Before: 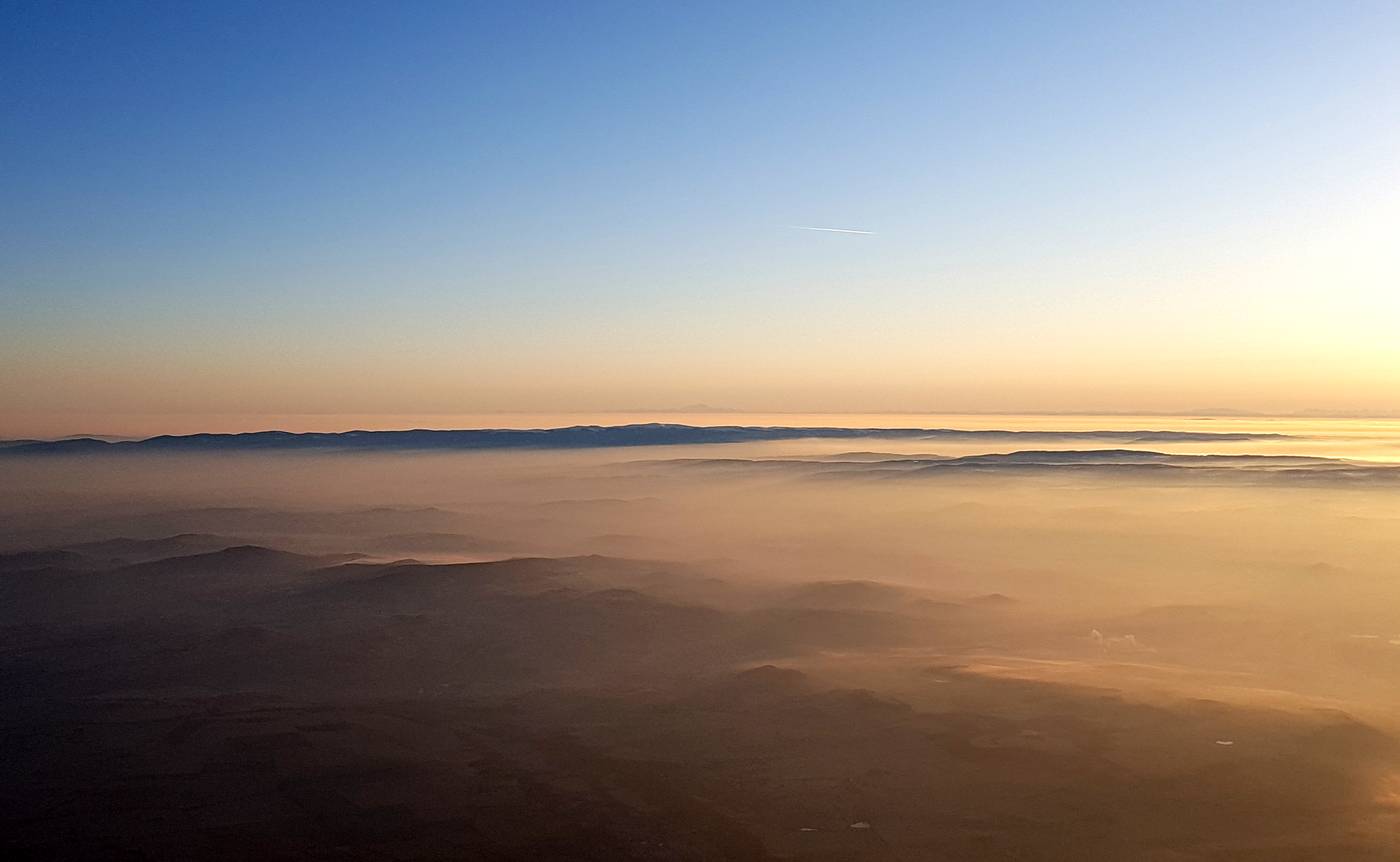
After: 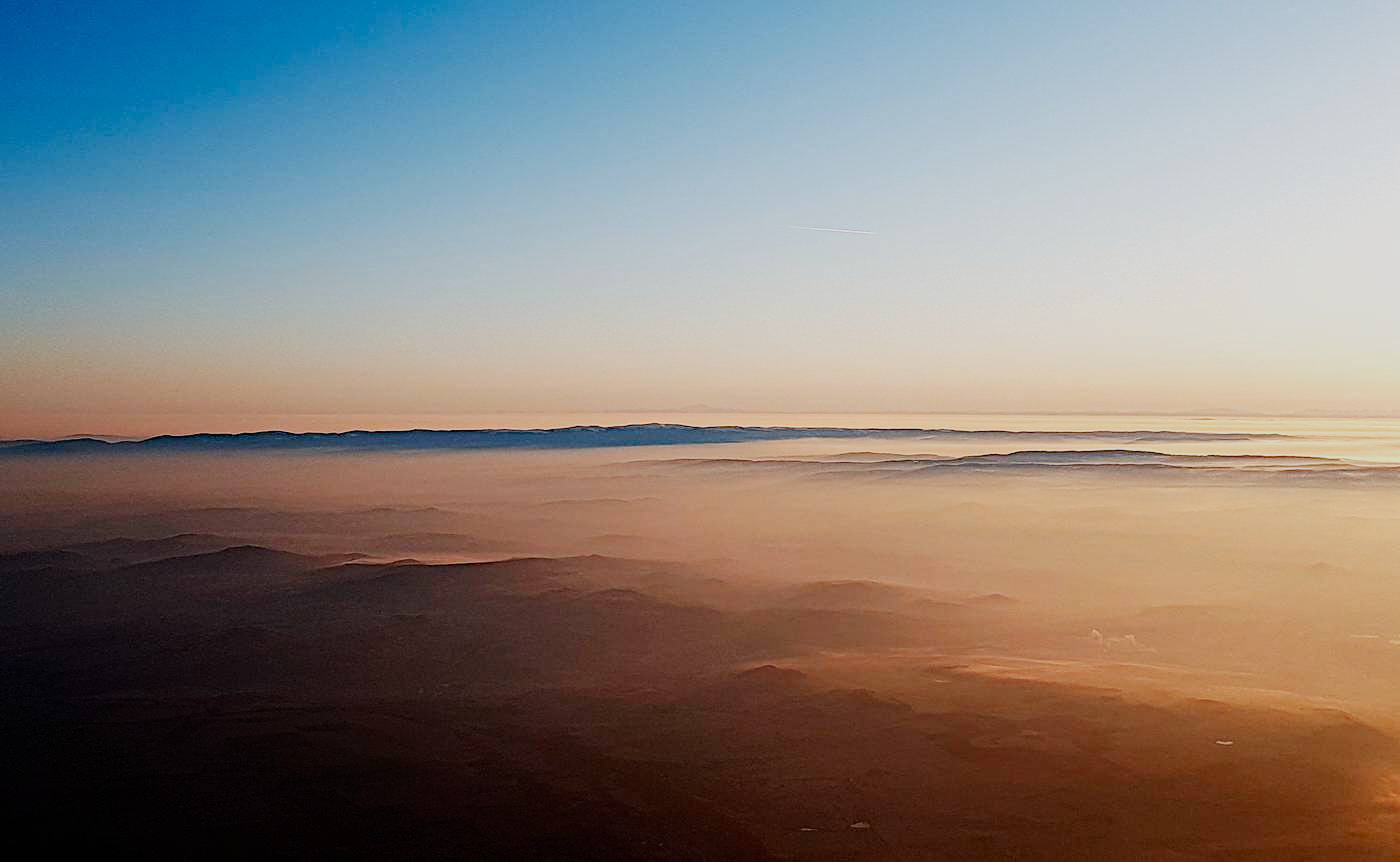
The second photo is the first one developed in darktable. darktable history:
sigmoid "smooth": skew -0.2, preserve hue 0%, red attenuation 0.1, red rotation 0.035, green attenuation 0.1, green rotation -0.017, blue attenuation 0.15, blue rotation -0.052, base primaries Rec2020
contrast equalizer "soft": y [[0.439, 0.44, 0.442, 0.457, 0.493, 0.498], [0.5 ×6], [0.5 ×6], [0 ×6], [0 ×6]]
color balance rgb "basic colorfulness: standard": perceptual saturation grading › global saturation 20%, perceptual saturation grading › highlights -25%, perceptual saturation grading › shadows 25%
color balance rgb "medium contrast": perceptual brilliance grading › highlights 20%, perceptual brilliance grading › mid-tones 10%, perceptual brilliance grading › shadows -20%
diffuse or sharpen "sharpen demosaicing: AA filter": edge sensitivity 1, 1st order anisotropy 100%, 2nd order anisotropy 100%, 3rd order anisotropy 100%, 4th order anisotropy 100%, 1st order speed -25%, 2nd order speed -25%, 3rd order speed -25%, 4th order speed -25%
diffuse or sharpen "diffusion": radius span 77, 1st order speed 50%, 2nd order speed 50%, 3rd order speed 50%, 4th order speed 50% | blend: blend mode normal, opacity 25%; mask: uniform (no mask)
haze removal: strength -0.1, adaptive false
rgb primaries "nice": tint hue -2.48°, red hue -0.024, green purity 1.08, blue hue -0.112, blue purity 1.17
exposure "magic lantern defaults": compensate highlight preservation false
